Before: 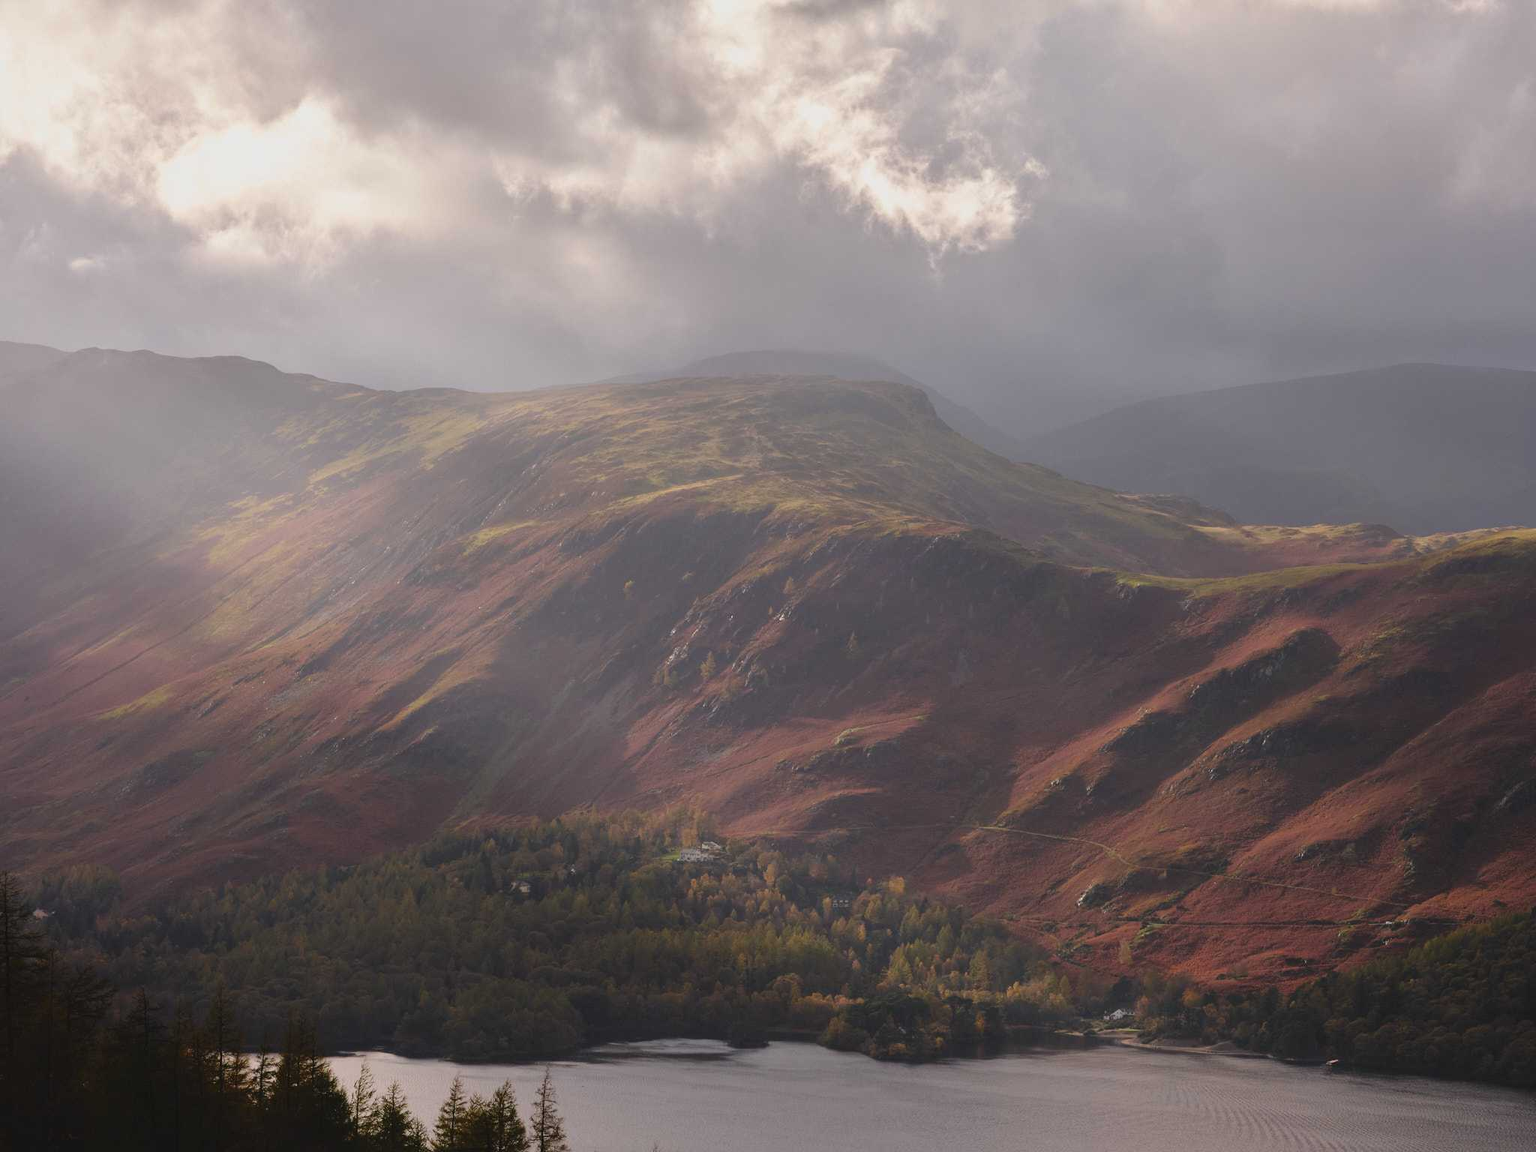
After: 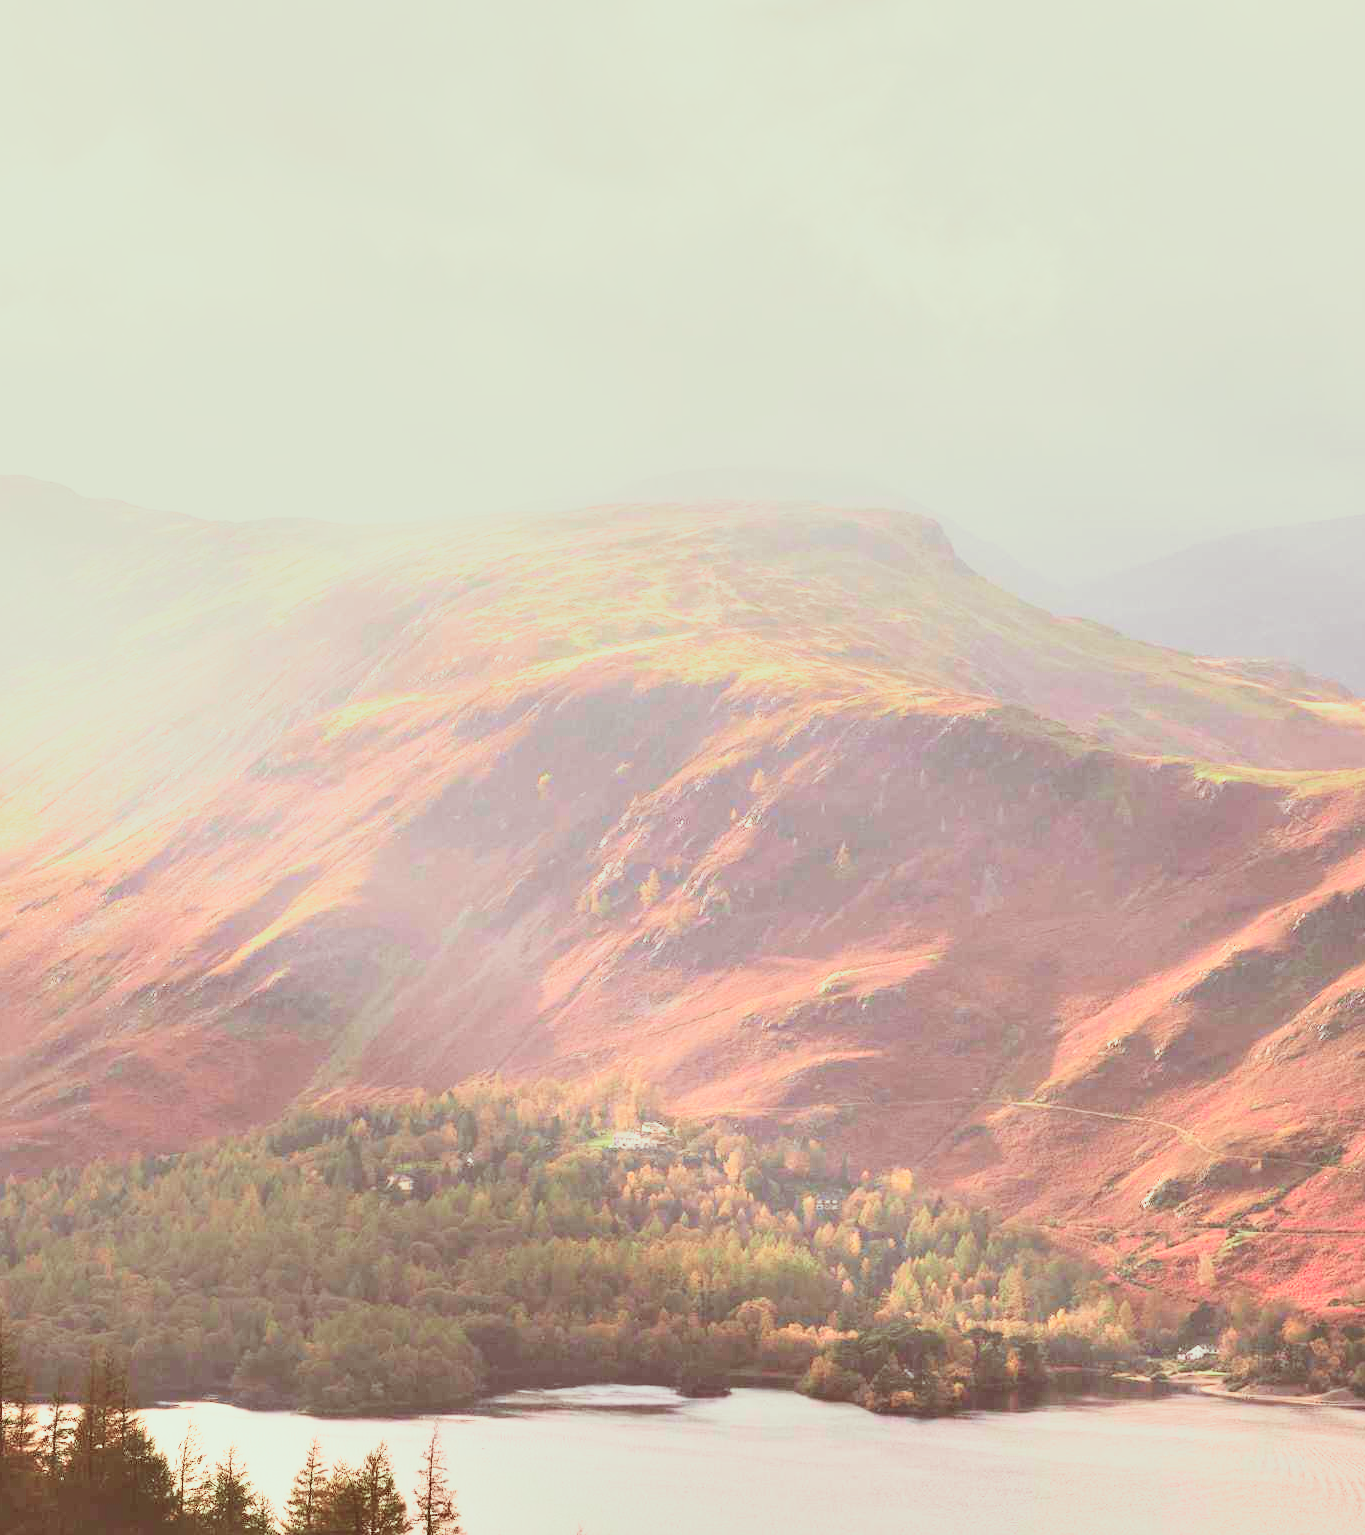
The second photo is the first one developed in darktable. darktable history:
crop and rotate: left 14.361%, right 18.943%
exposure: black level correction -0.005, exposure 1.004 EV, compensate highlight preservation false
tone curve: curves: ch0 [(0, 0) (0.049, 0.01) (0.154, 0.081) (0.491, 0.56) (0.739, 0.794) (0.992, 0.937)]; ch1 [(0, 0) (0.172, 0.123) (0.317, 0.272) (0.401, 0.422) (0.499, 0.497) (0.531, 0.54) (0.615, 0.603) (0.741, 0.783) (1, 1)]; ch2 [(0, 0) (0.411, 0.424) (0.462, 0.483) (0.544, 0.56) (0.686, 0.638) (1, 1)], color space Lab, independent channels, preserve colors none
contrast brightness saturation: brightness 0.09, saturation 0.193
shadows and highlights: low approximation 0.01, soften with gaussian
base curve: curves: ch0 [(0, 0) (0.495, 0.917) (1, 1)], preserve colors none
color correction: highlights a* -7.09, highlights b* -0.176, shadows a* 20.36, shadows b* 11.92
